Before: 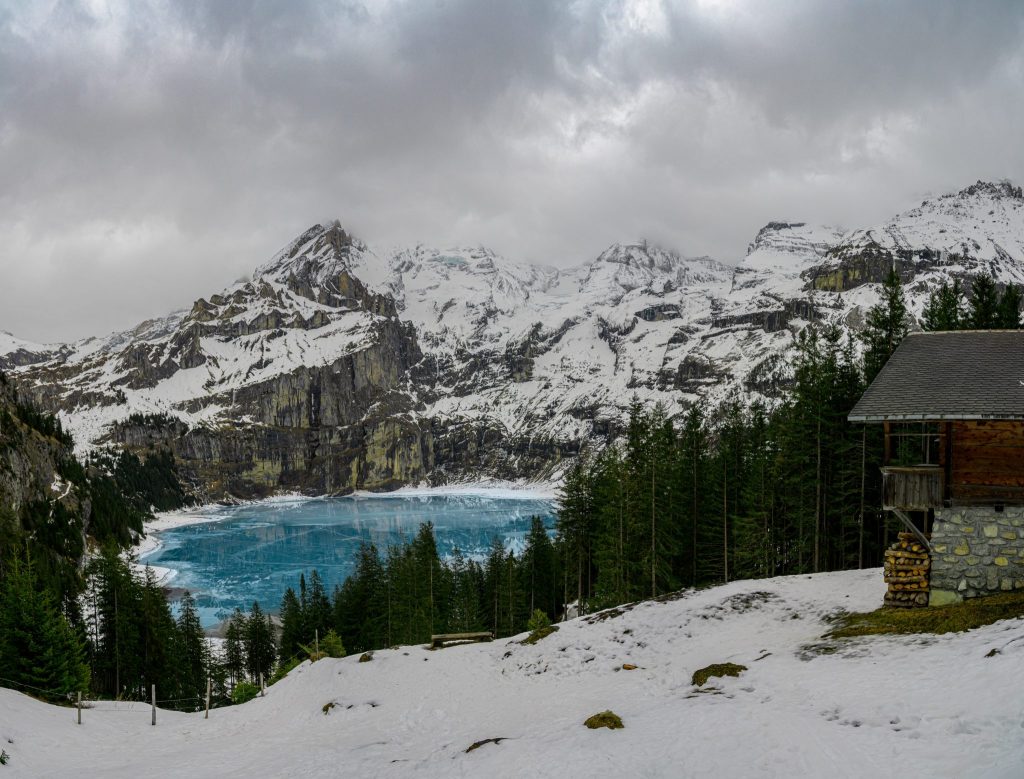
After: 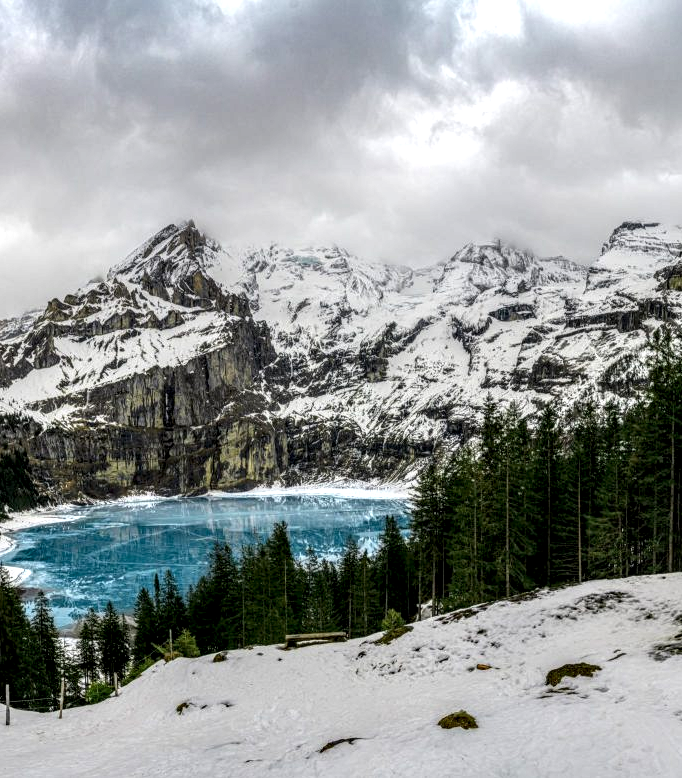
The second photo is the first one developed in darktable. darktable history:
local contrast: highlights 60%, shadows 59%, detail 160%
crop and rotate: left 14.3%, right 19.011%
exposure: exposure 0.498 EV, compensate highlight preservation false
